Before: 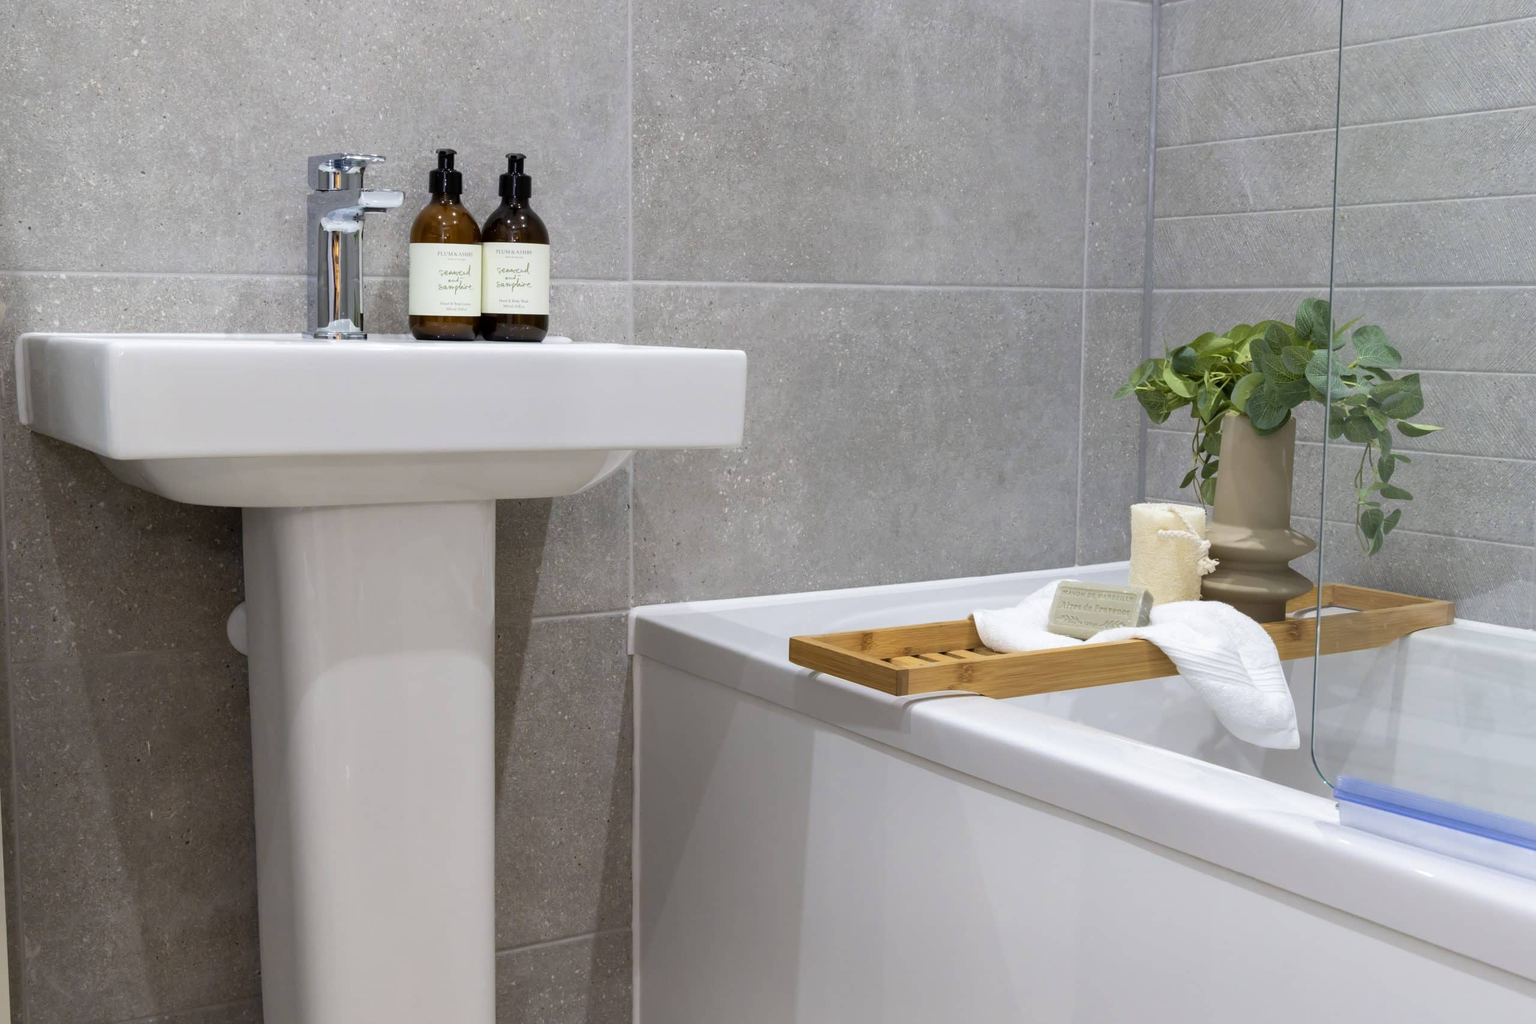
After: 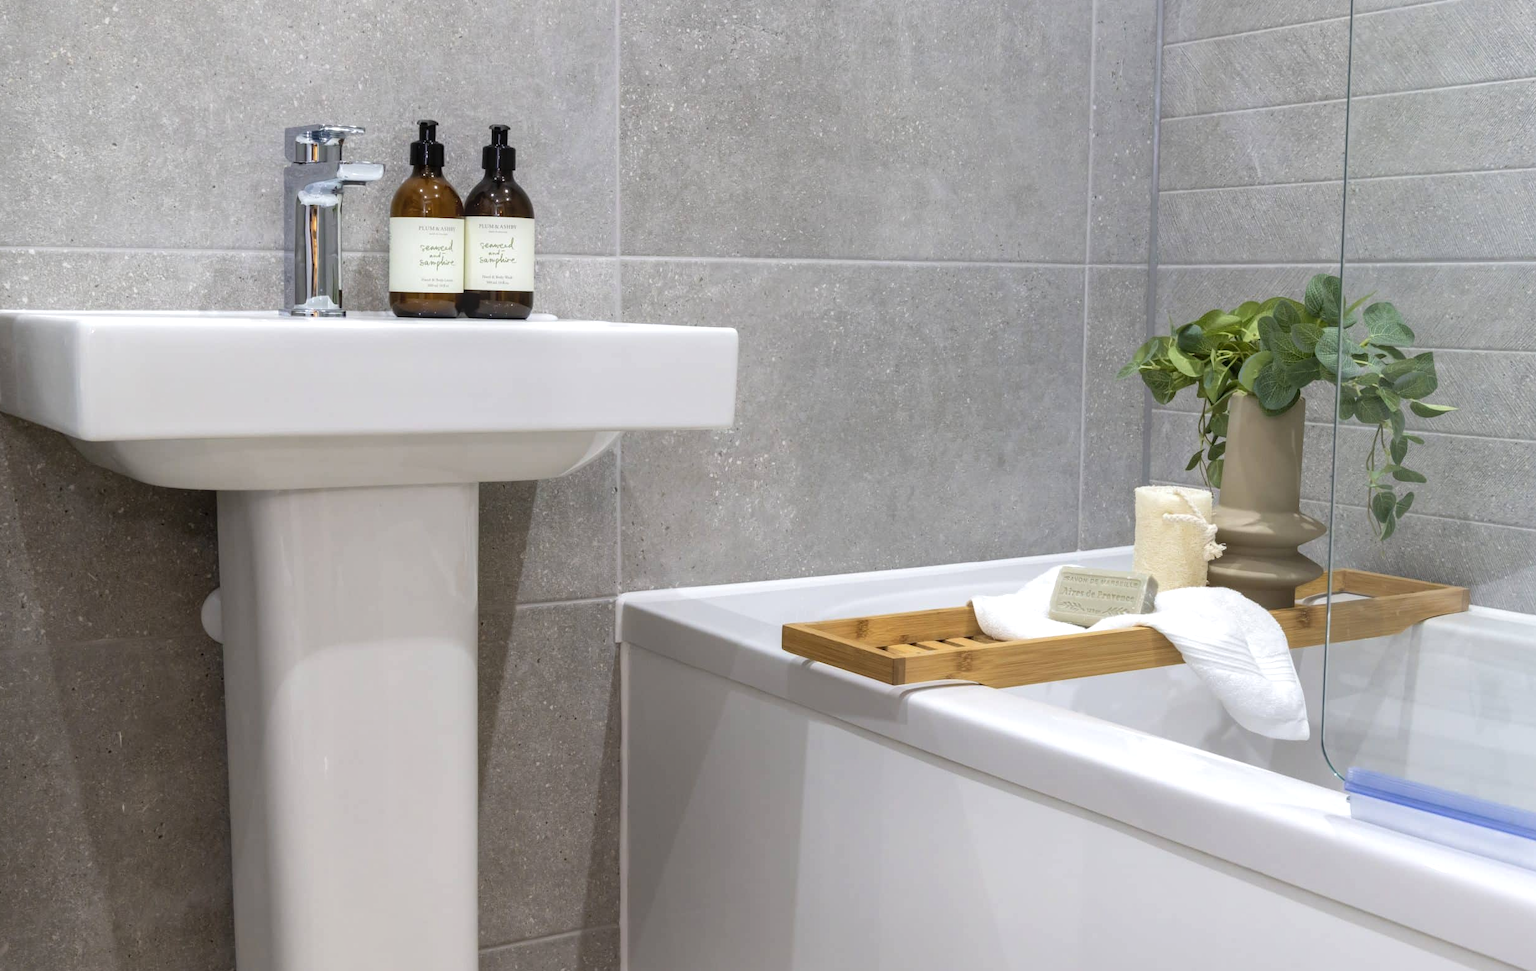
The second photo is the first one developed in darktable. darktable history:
local contrast: on, module defaults
exposure: exposure 0.188 EV, compensate exposure bias true, compensate highlight preservation false
crop: left 2.132%, top 3.255%, right 1.044%, bottom 4.837%
contrast equalizer: y [[0.6 ×6], [0.55 ×6], [0 ×6], [0 ×6], [0 ×6]], mix -0.291
